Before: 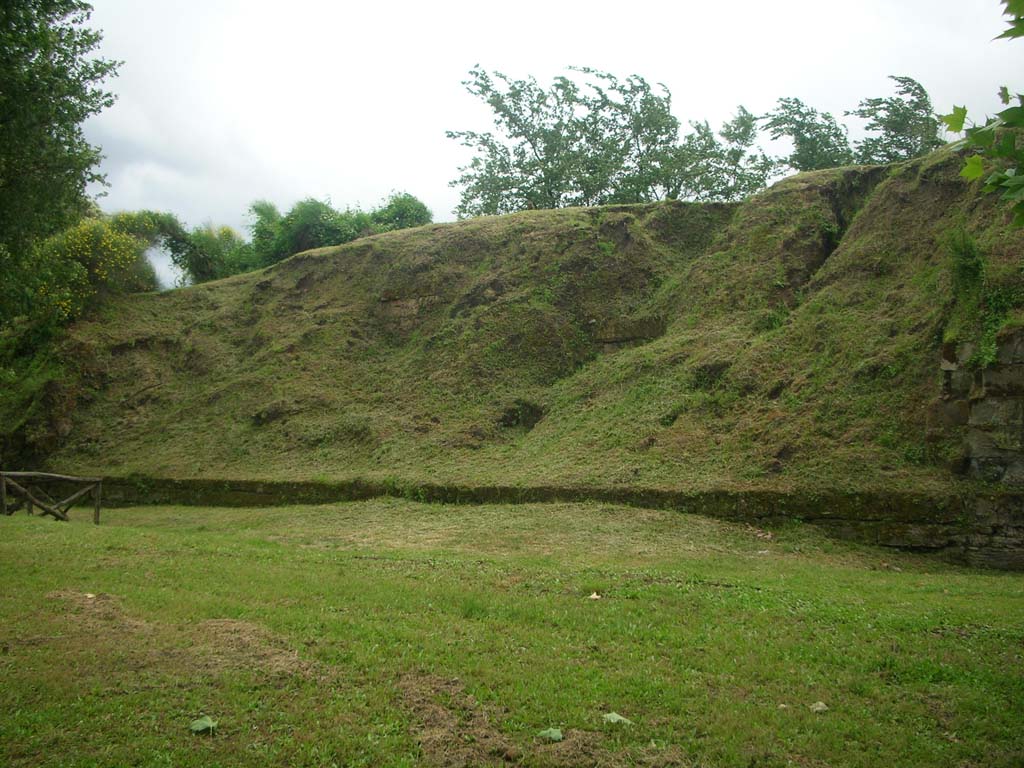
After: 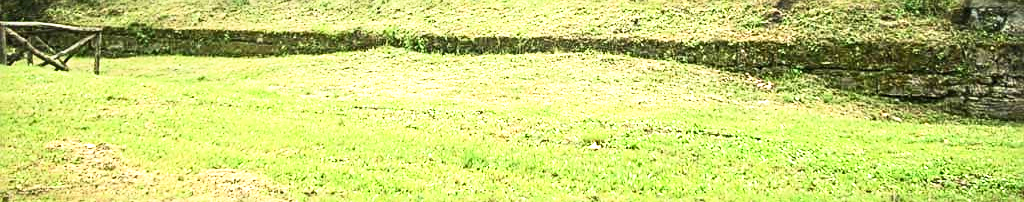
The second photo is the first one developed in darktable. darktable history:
exposure: black level correction 0, exposure 1.499 EV, compensate highlight preservation false
crop and rotate: top 58.64%, bottom 14.939%
sharpen: radius 2.818, amount 0.703
tone curve: curves: ch0 [(0, 0) (0.003, 0.063) (0.011, 0.063) (0.025, 0.063) (0.044, 0.066) (0.069, 0.071) (0.1, 0.09) (0.136, 0.116) (0.177, 0.144) (0.224, 0.192) (0.277, 0.246) (0.335, 0.311) (0.399, 0.399) (0.468, 0.49) (0.543, 0.589) (0.623, 0.709) (0.709, 0.827) (0.801, 0.918) (0.898, 0.969) (1, 1)], color space Lab, independent channels, preserve colors none
local contrast: on, module defaults
base curve: curves: ch0 [(0, 0) (0.579, 0.807) (1, 1)], preserve colors none
